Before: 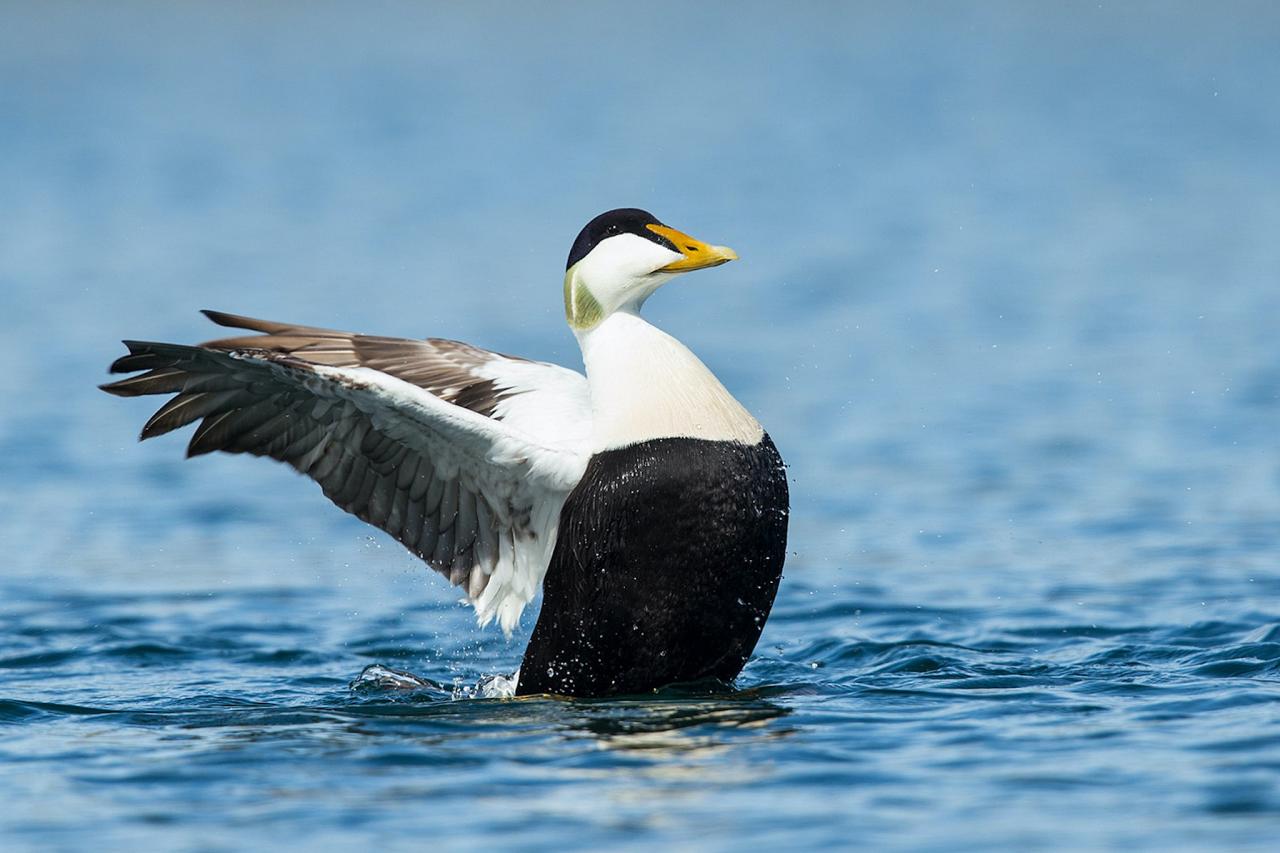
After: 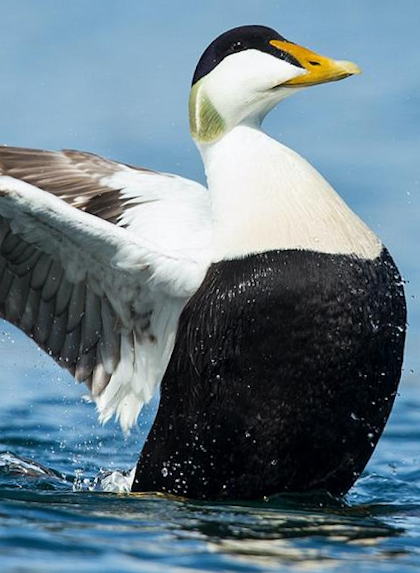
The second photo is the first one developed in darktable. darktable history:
crop and rotate: left 21.77%, top 18.528%, right 44.676%, bottom 2.997%
rotate and perspective: rotation 1.69°, lens shift (vertical) -0.023, lens shift (horizontal) -0.291, crop left 0.025, crop right 0.988, crop top 0.092, crop bottom 0.842
